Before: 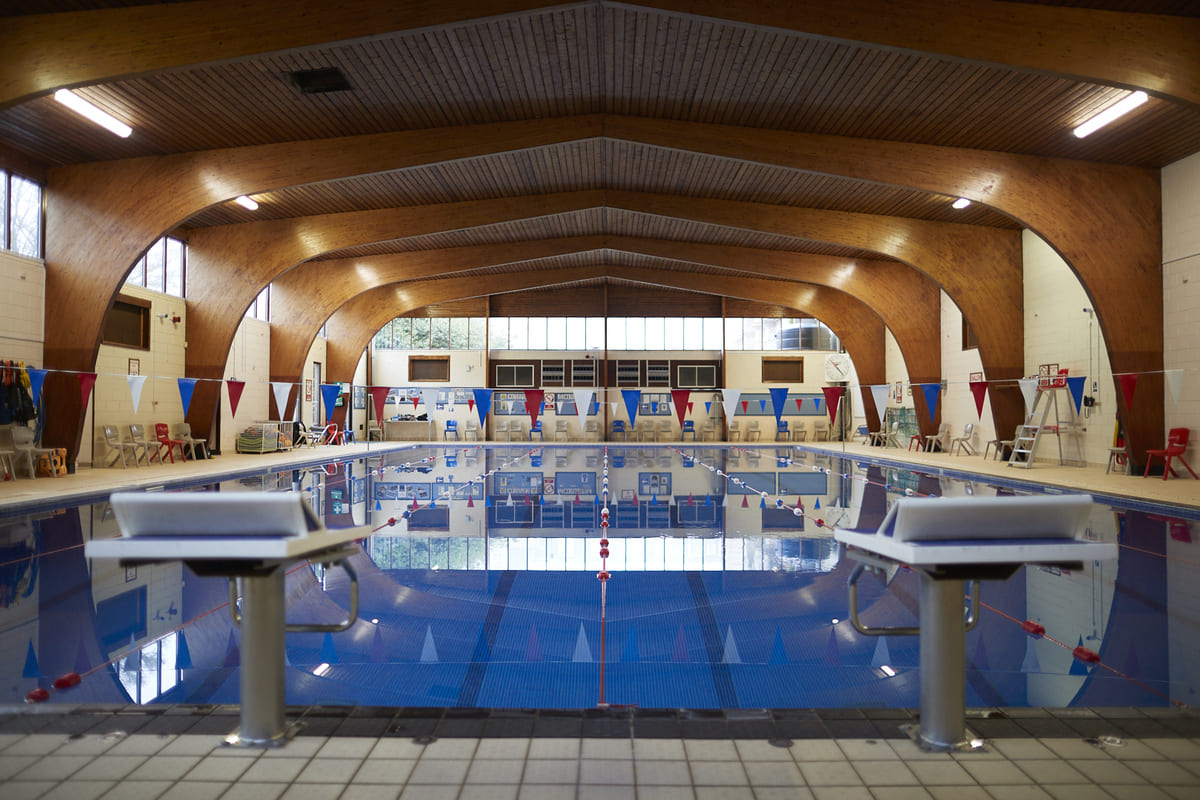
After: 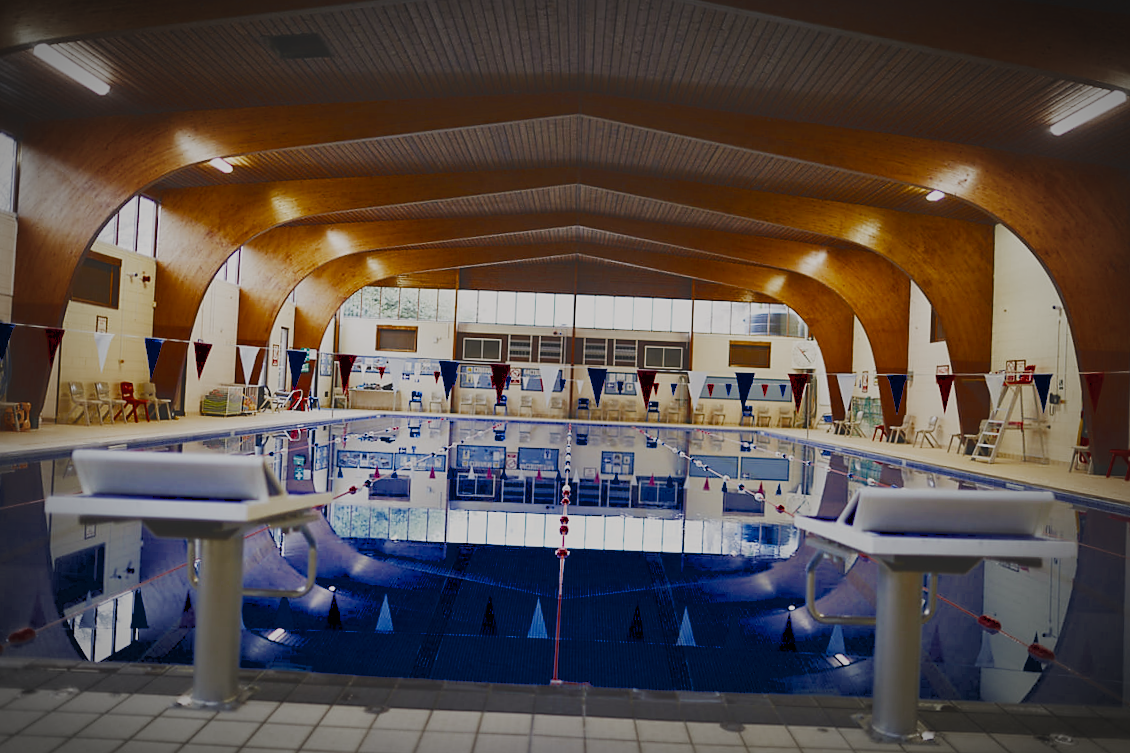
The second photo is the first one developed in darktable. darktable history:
filmic rgb: black relative exposure -16 EV, white relative exposure 6.14 EV, hardness 5.23, preserve chrominance no, color science v5 (2021), contrast in shadows safe, contrast in highlights safe
exposure: black level correction -0.022, exposure -0.03 EV, compensate highlight preservation false
vignetting: brightness -0.622, saturation -0.678, automatic ratio true
crop and rotate: angle -2.39°
sharpen: radius 1.833, amount 0.403, threshold 1.731
color balance rgb: highlights gain › chroma 1.044%, highlights gain › hue 53.95°, perceptual saturation grading › global saturation 27.093%, perceptual saturation grading › highlights -28.326%, perceptual saturation grading › mid-tones 15.268%, perceptual saturation grading › shadows 32.777%, perceptual brilliance grading › global brilliance 1.837%, perceptual brilliance grading › highlights -3.768%, global vibrance 1.387%, saturation formula JzAzBz (2021)
